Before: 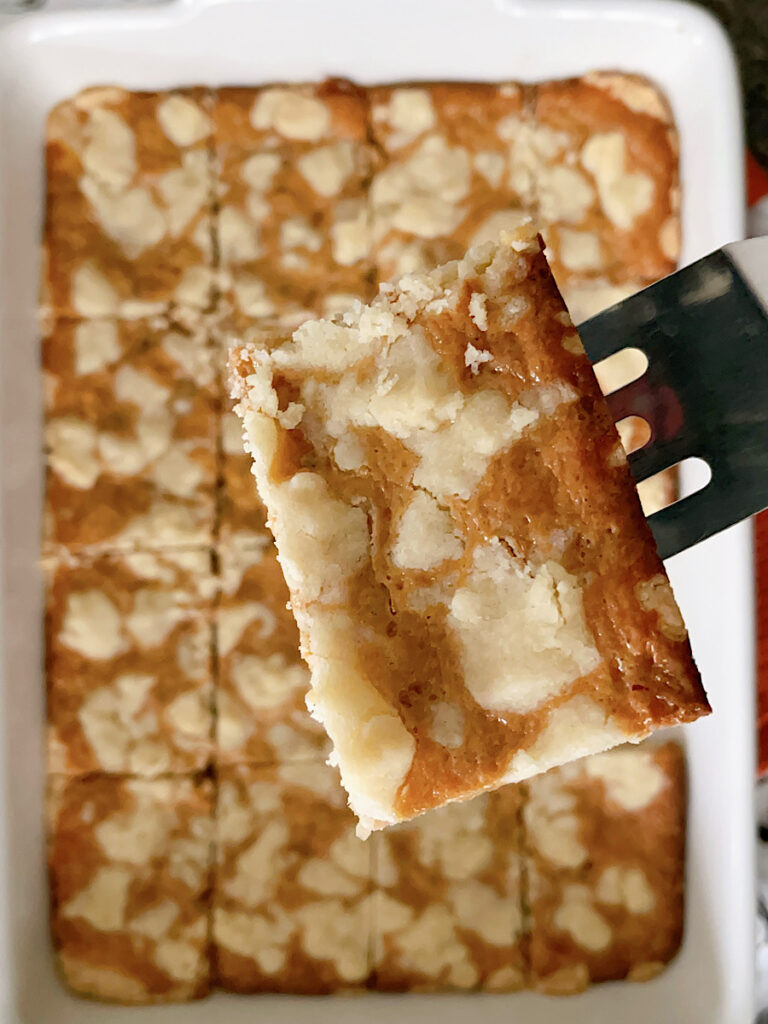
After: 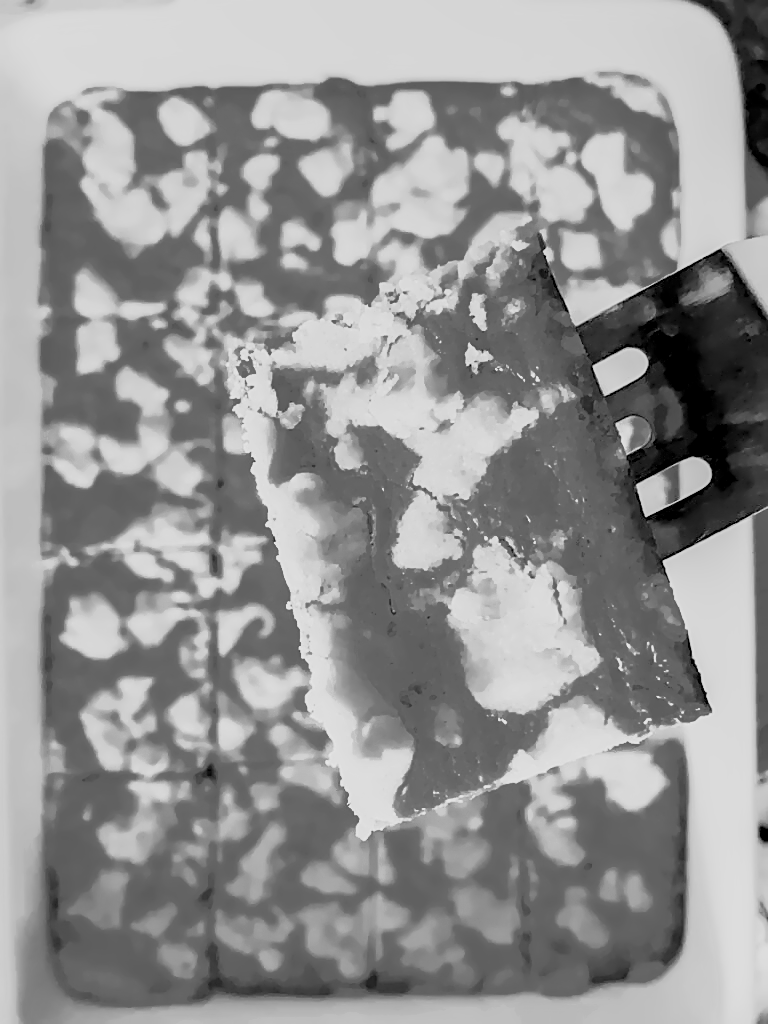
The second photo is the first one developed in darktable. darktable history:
denoise (profiled): patch size 2, strength 1.125, preserve shadows 1.03, bias correction -0.346, scattering 0.272, a [-1, 0, 0], b [0, 0, 0], compensate highlight preservation false
filmic rgb: black relative exposure -7.15 EV, white relative exposure 5.36 EV, hardness 3.02, color science v6 (2022)
highlight reconstruction: iterations 1, diameter of reconstruction 64 px
lens correction: scale 1, crop 1, focal 35, aperture 14, distance 1000, camera "Canon EOS RP", lens "Canon RF 35mm F1.8 MACRO IS STM"
raw denoise: x [[0, 0.25, 0.5, 0.75, 1] ×4]
sharpen: on, module defaults
white balance: red 2.217, blue 1.523
exposure "magic lantern defaults": compensate highlight preservation false
local contrast: detail 130%
color balance rgb: linear chroma grading › global chroma 15%, perceptual saturation grading › global saturation 30%
color zones: curves: ch0 [(0.002, 0.593) (0.143, 0.417) (0.285, 0.541) (0.455, 0.289) (0.608, 0.327) (0.727, 0.283) (0.869, 0.571) (1, 0.603)]; ch1 [(0, 0) (0.143, 0) (0.286, 0) (0.429, 0) (0.571, 0) (0.714, 0) (0.857, 0)]
